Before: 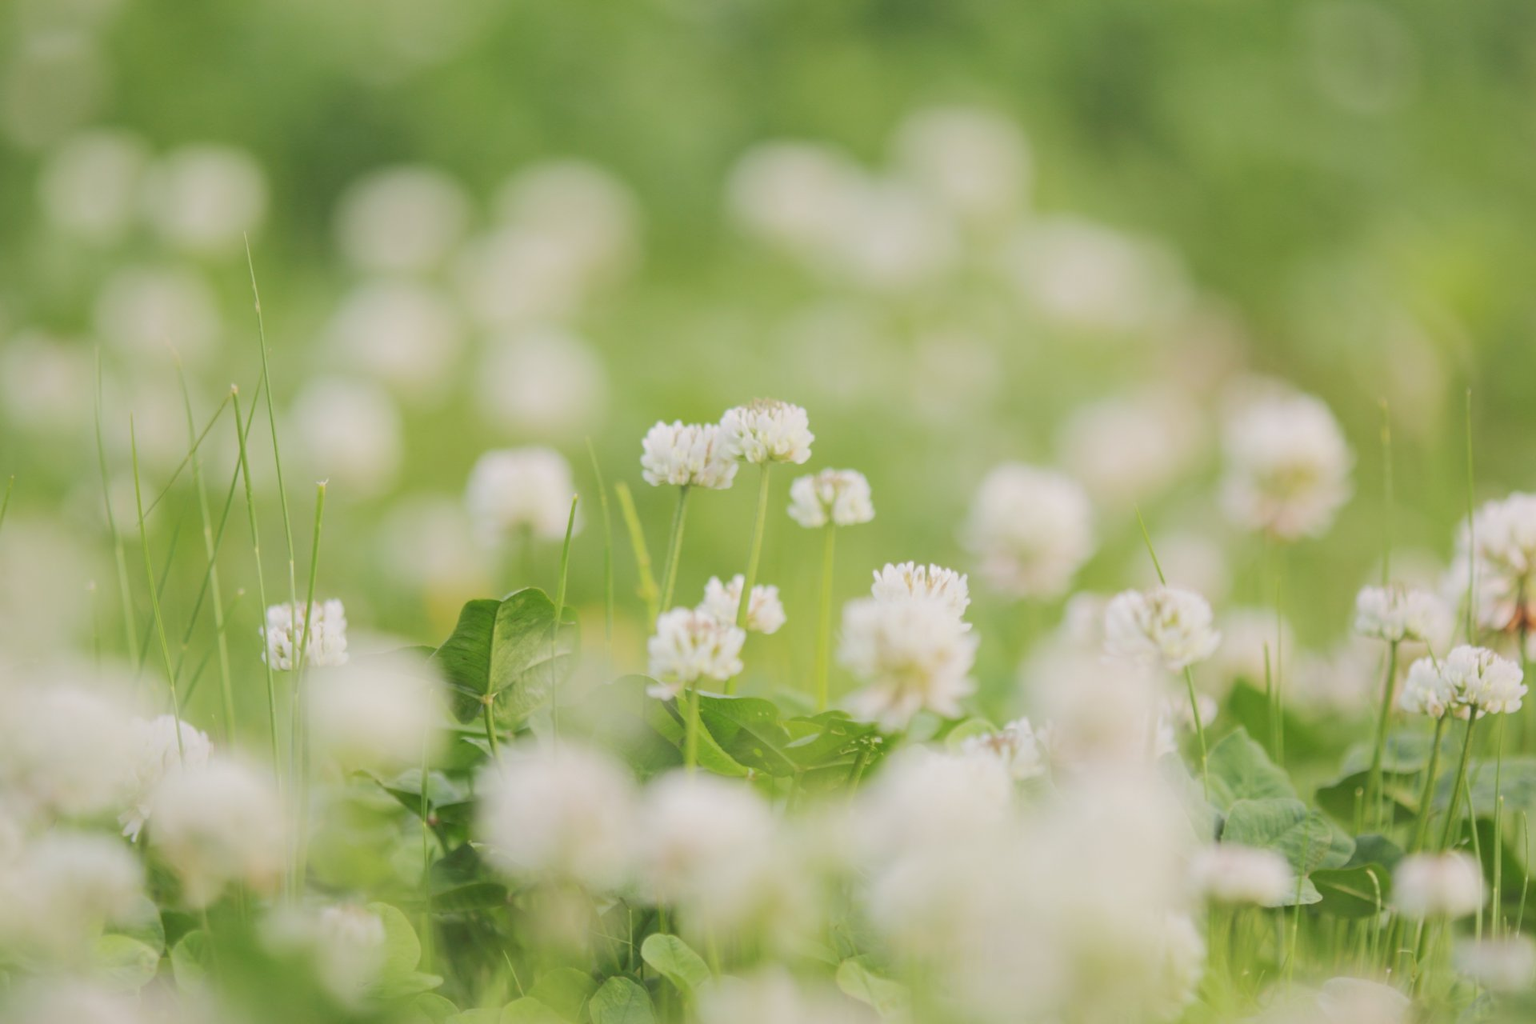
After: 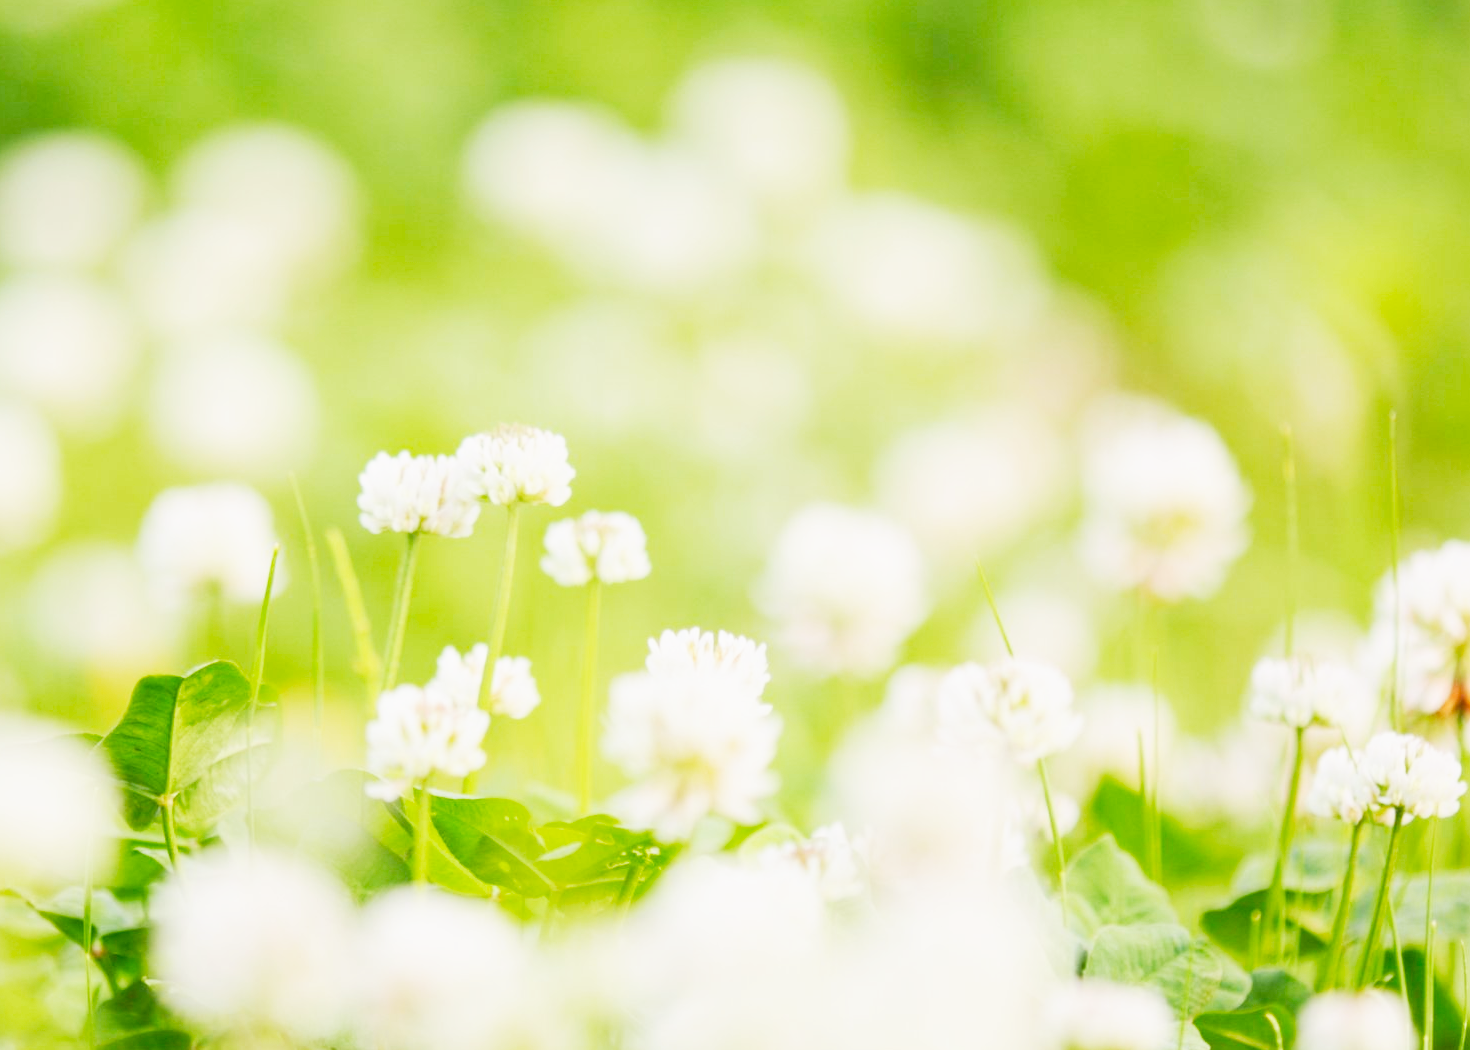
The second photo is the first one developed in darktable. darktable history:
color balance rgb: perceptual saturation grading › global saturation 20%, perceptual saturation grading › highlights -25%, perceptual saturation grading › shadows 25%
crop: left 23.095%, top 5.827%, bottom 11.854%
base curve: curves: ch0 [(0, 0) (0.007, 0.004) (0.027, 0.03) (0.046, 0.07) (0.207, 0.54) (0.442, 0.872) (0.673, 0.972) (1, 1)], preserve colors none
exposure: exposure -0.242 EV, compensate highlight preservation false
